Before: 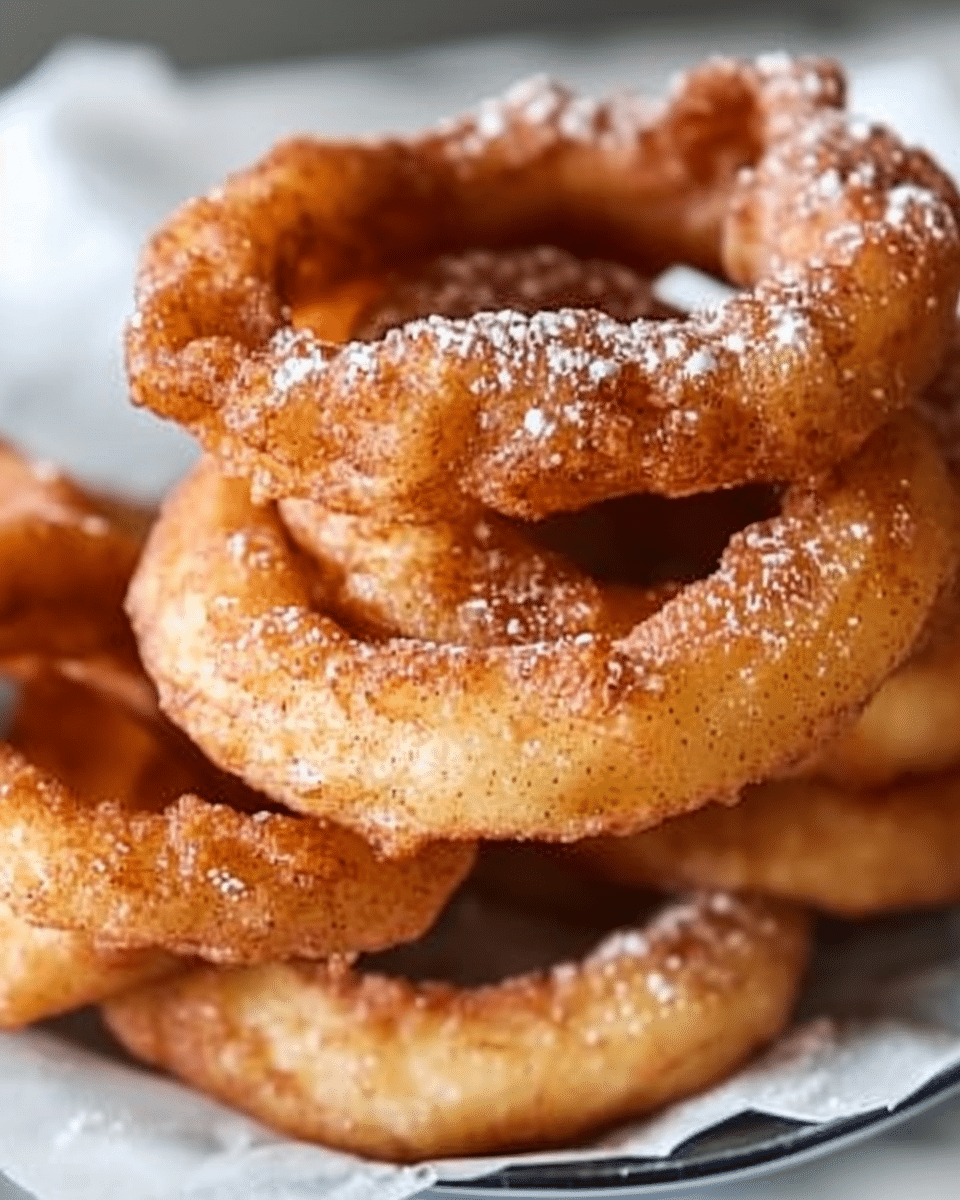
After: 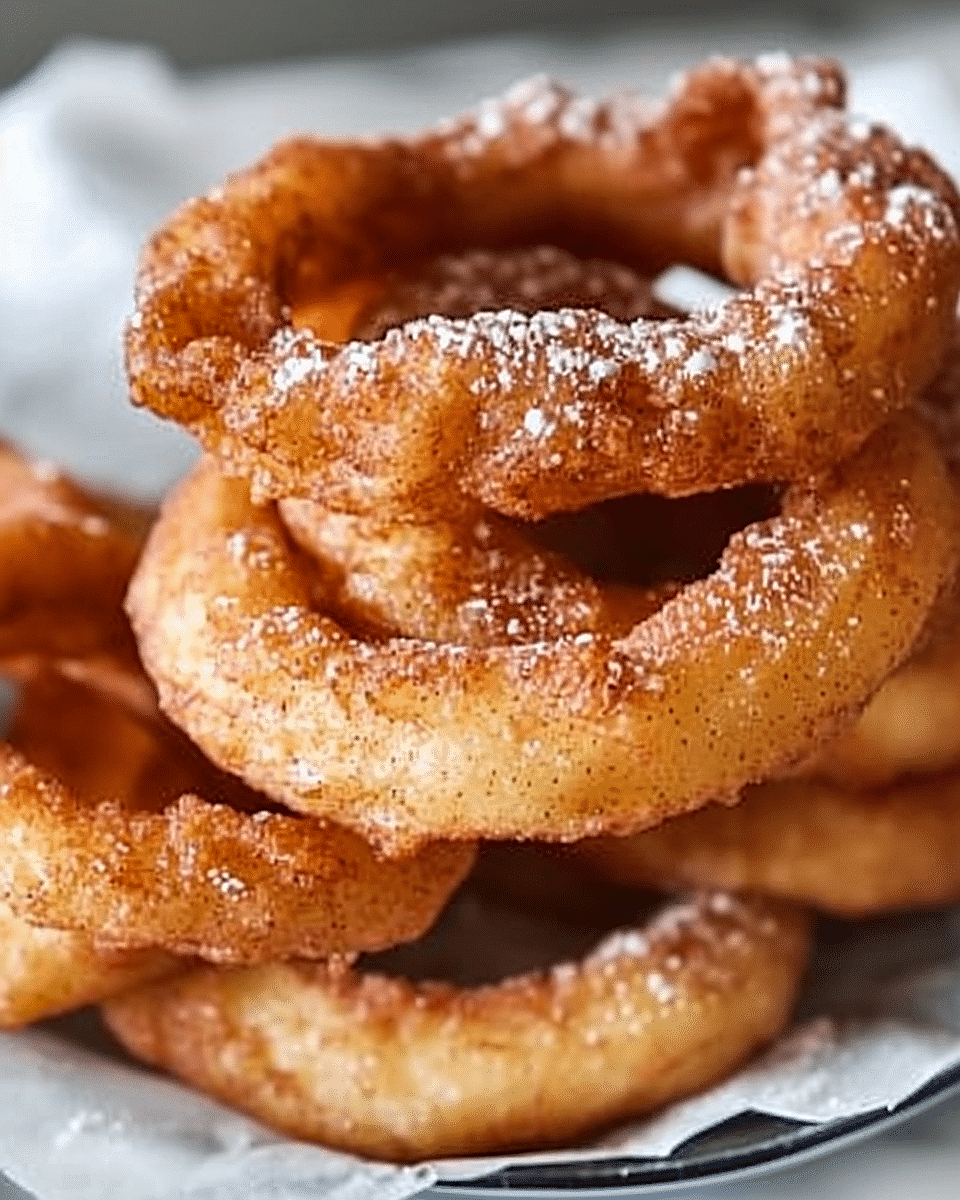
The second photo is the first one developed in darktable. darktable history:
sharpen: amount 0.575
shadows and highlights: shadows color adjustment 97.66%, soften with gaussian
